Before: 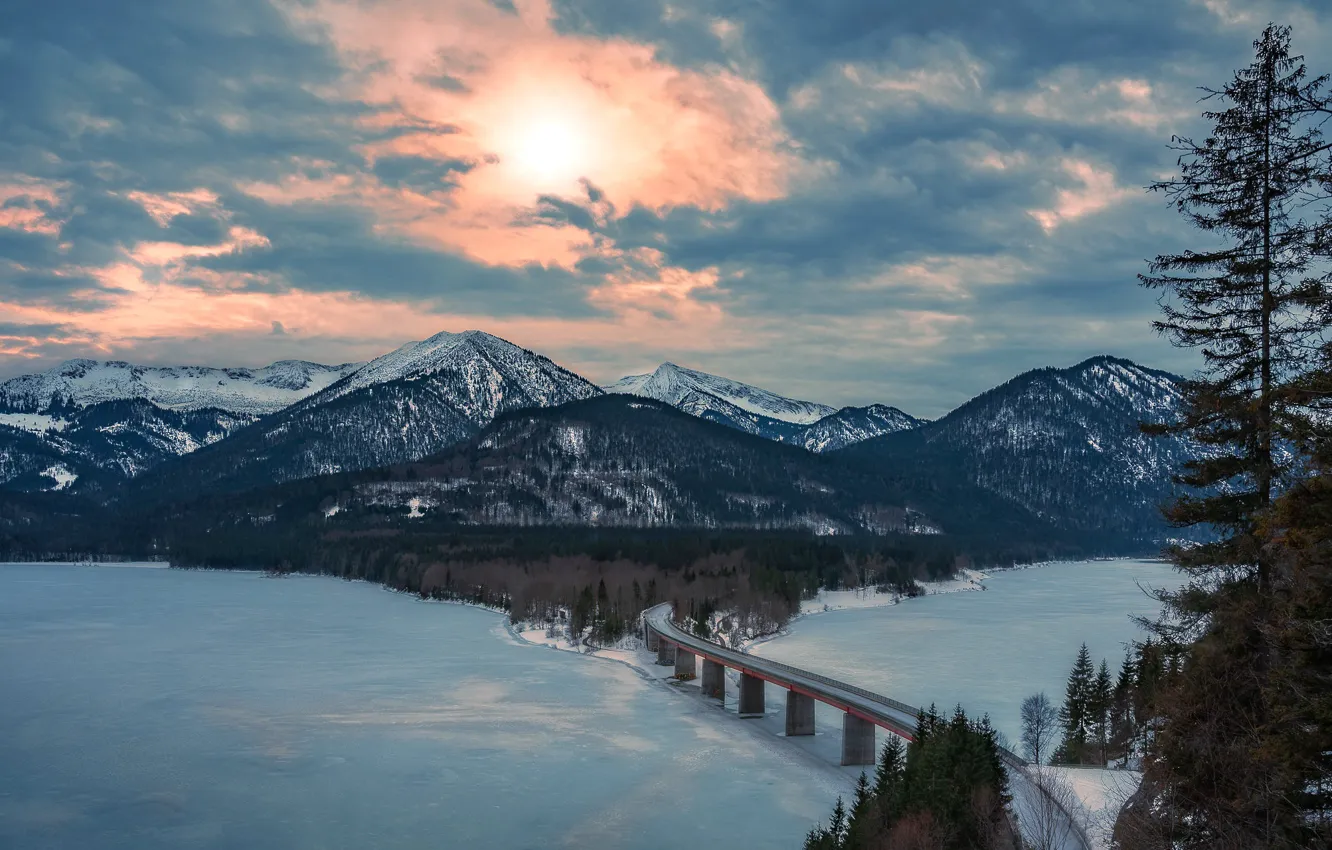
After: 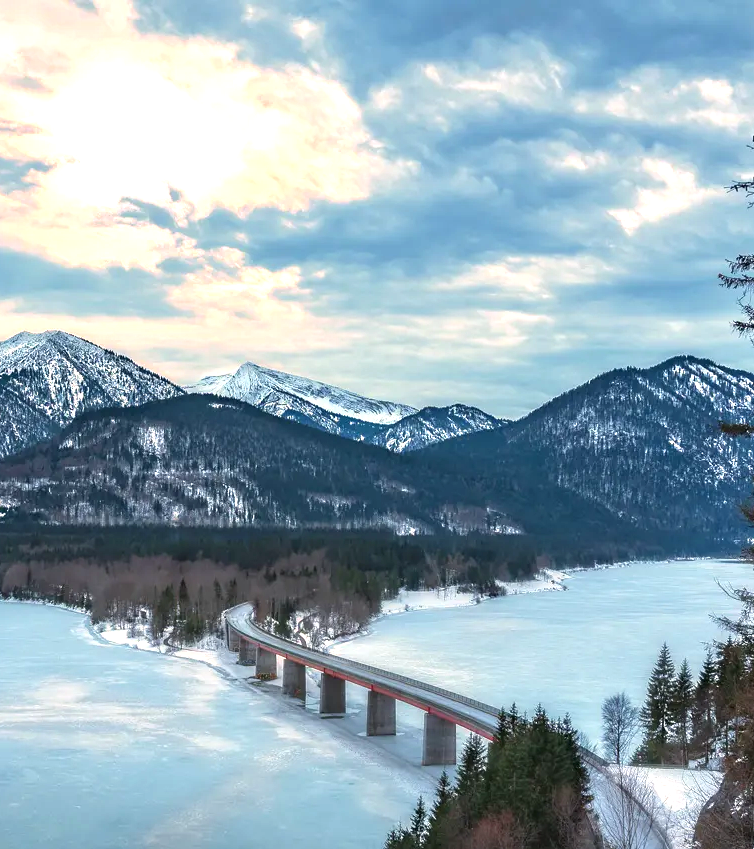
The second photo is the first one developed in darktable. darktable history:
exposure: black level correction 0, exposure 1.279 EV, compensate highlight preservation false
crop: left 31.504%, top 0.024%, right 11.843%
